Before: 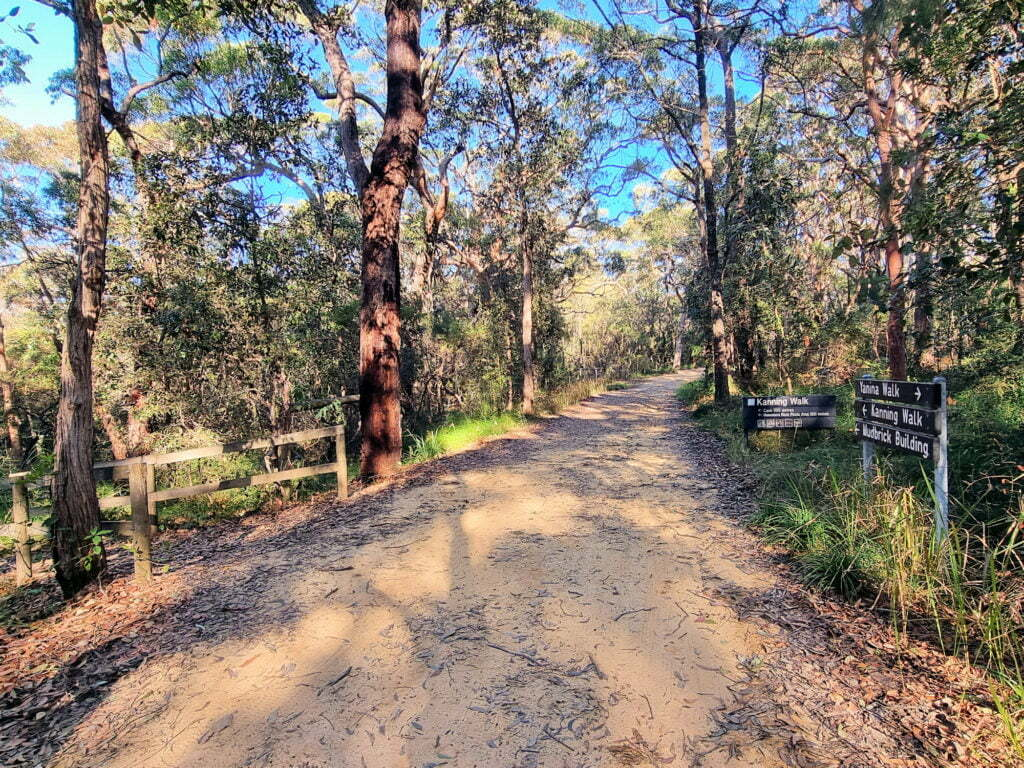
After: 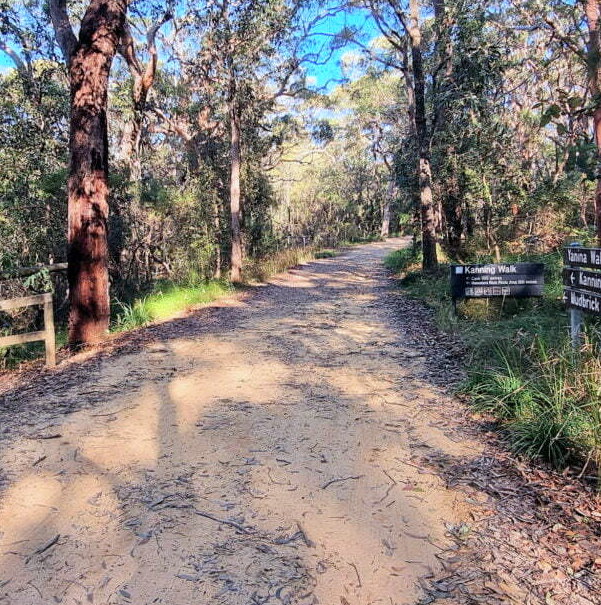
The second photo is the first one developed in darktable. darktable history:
color correction: highlights a* -0.818, highlights b* -9.4
crop and rotate: left 28.548%, top 17.253%, right 12.743%, bottom 3.87%
